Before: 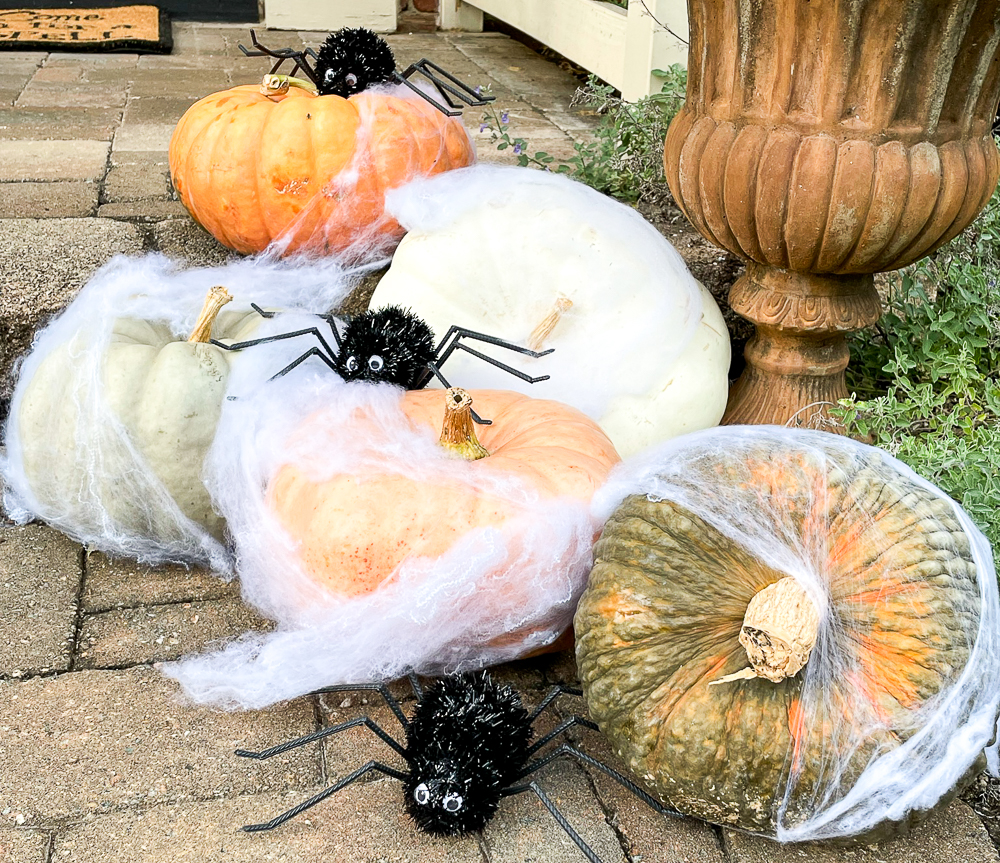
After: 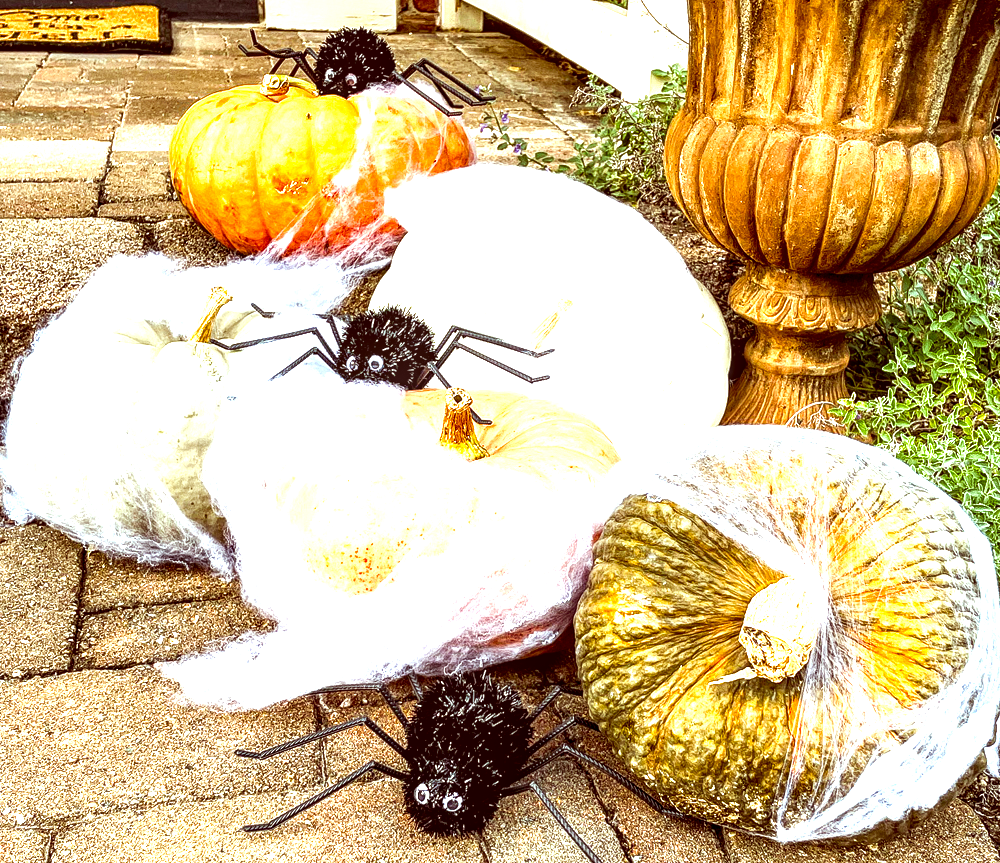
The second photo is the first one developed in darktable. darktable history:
color correction: highlights a* -7.11, highlights b* -0.169, shadows a* 20.73, shadows b* 11.5
local contrast: highlights 19%, detail 185%
color balance rgb: power › chroma 0.317%, power › hue 24.27°, highlights gain › chroma 1.344%, highlights gain › hue 55.08°, linear chroma grading › mid-tones 7.24%, perceptual saturation grading › global saturation 30.487%, perceptual brilliance grading › global brilliance 24.758%
